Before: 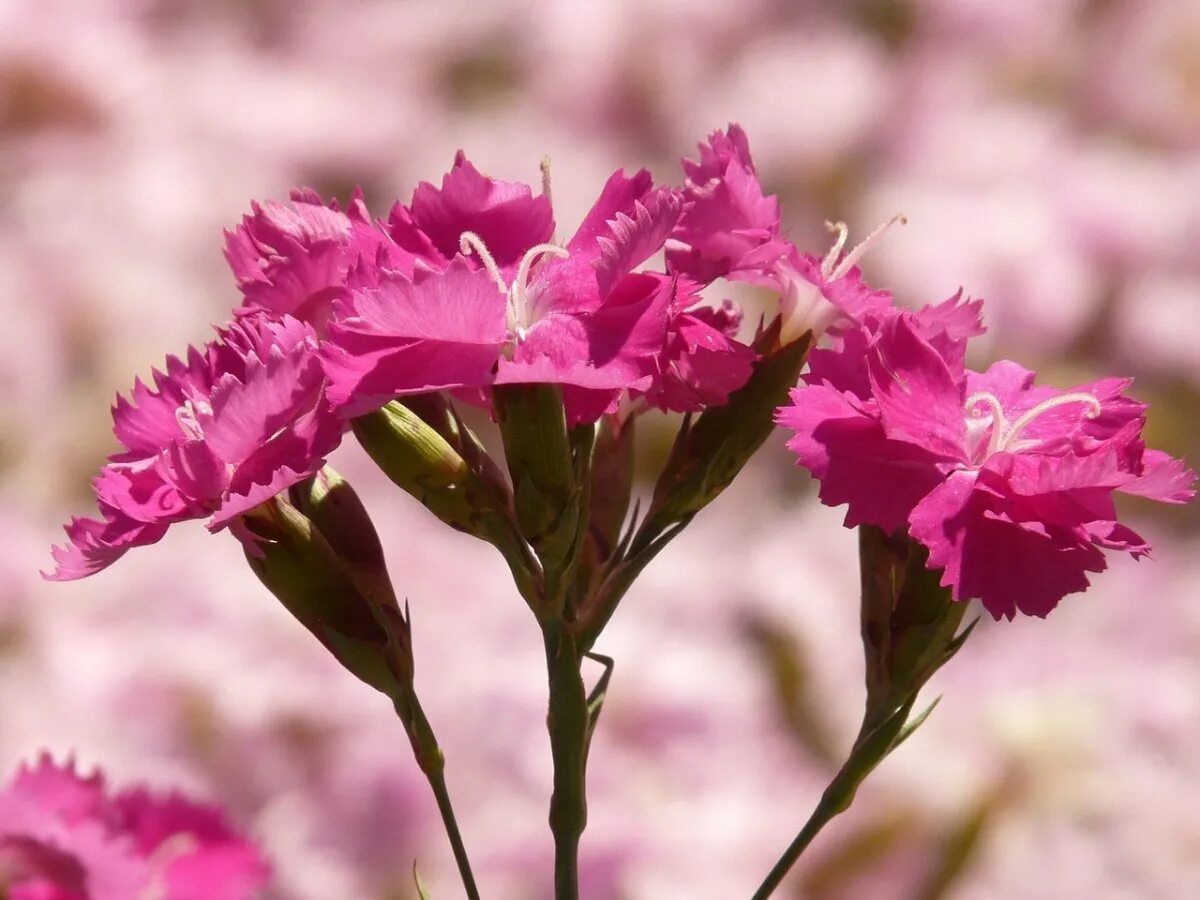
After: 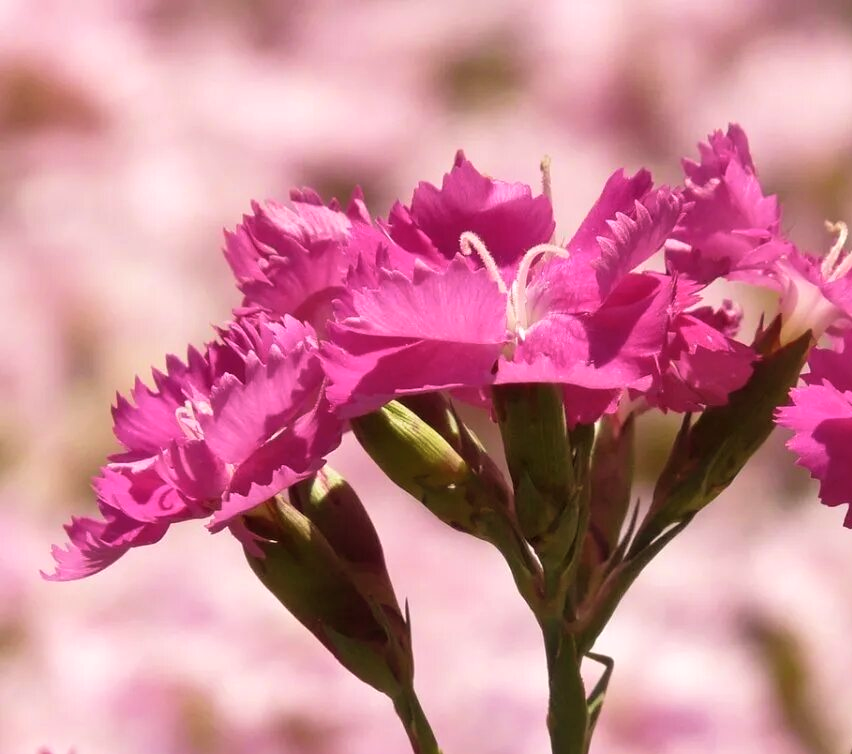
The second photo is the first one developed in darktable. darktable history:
contrast brightness saturation: contrast 0.051, brightness 0.061, saturation 0.013
velvia: on, module defaults
local contrast: mode bilateral grid, contrast 20, coarseness 49, detail 120%, midtone range 0.2
crop: right 28.995%, bottom 16.131%
